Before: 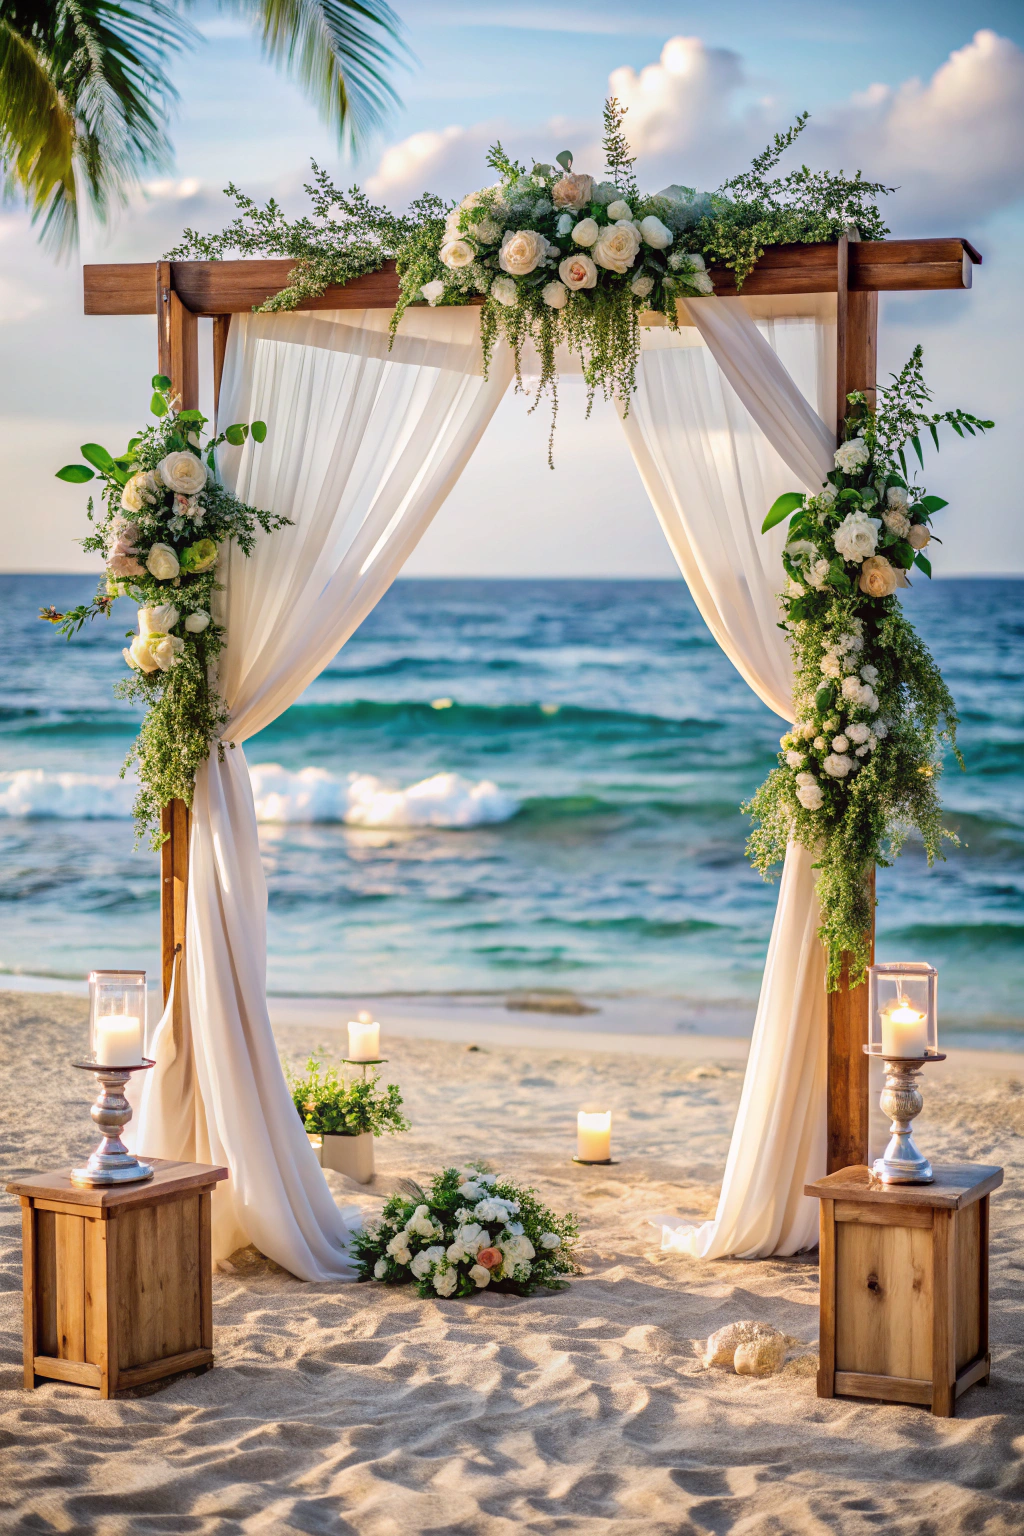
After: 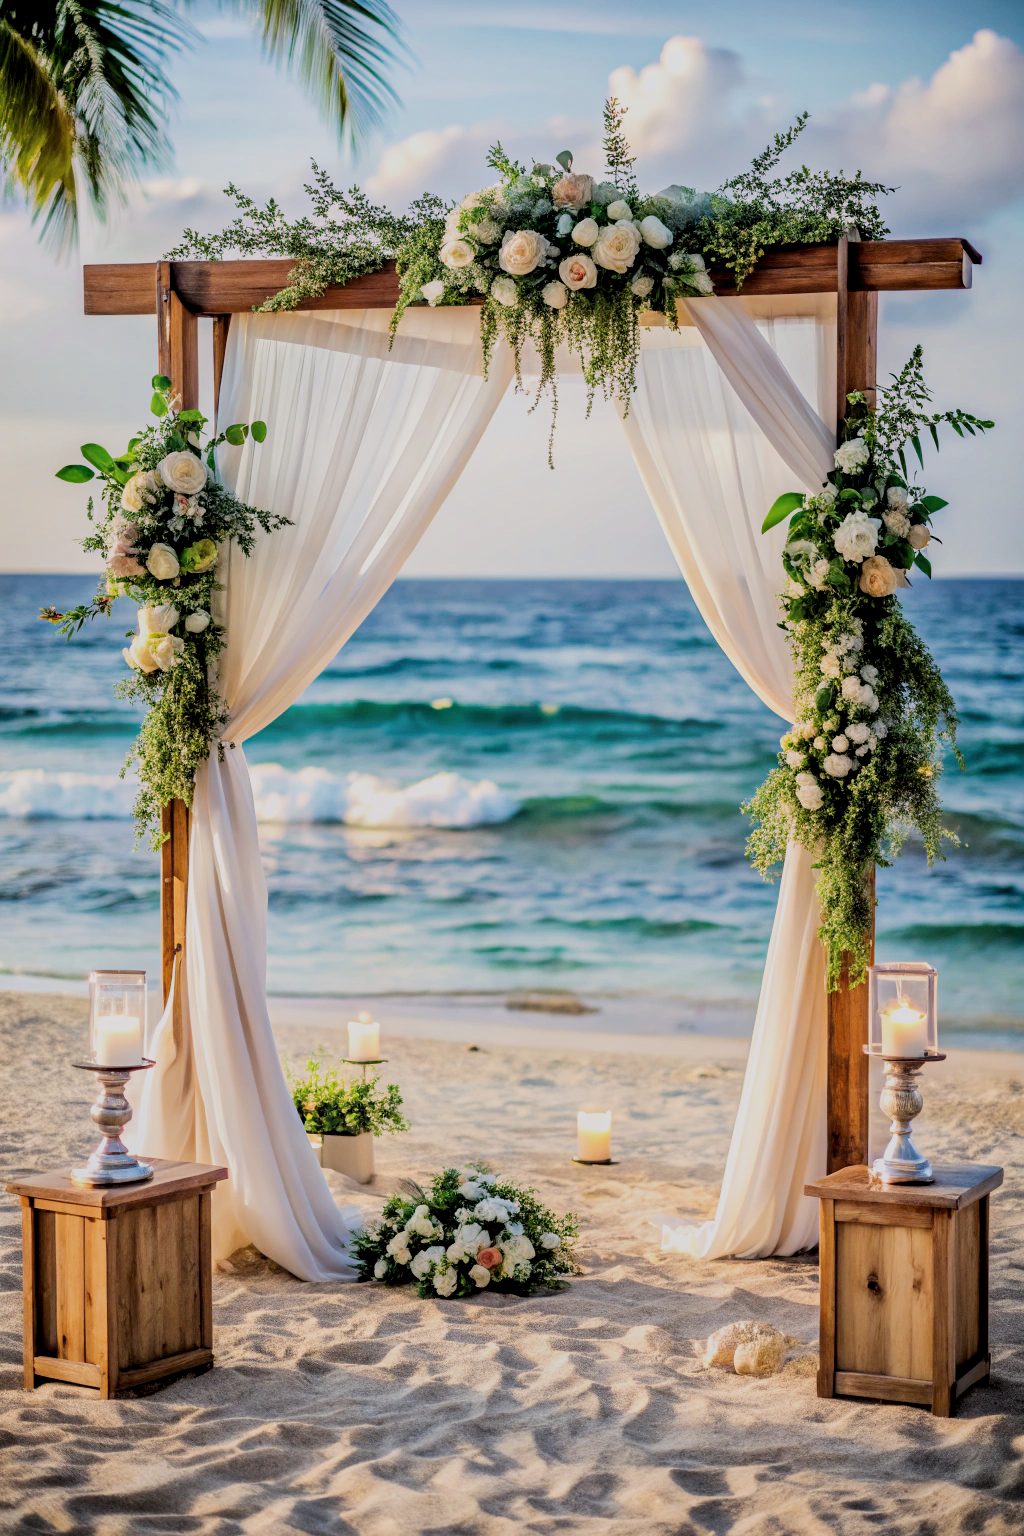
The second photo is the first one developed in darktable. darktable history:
filmic rgb: middle gray luminance 29.03%, black relative exposure -10.27 EV, white relative exposure 5.5 EV, target black luminance 0%, hardness 3.91, latitude 1.46%, contrast 1.13, highlights saturation mix 4.68%, shadows ↔ highlights balance 15.81%
local contrast: highlights 102%, shadows 101%, detail 119%, midtone range 0.2
